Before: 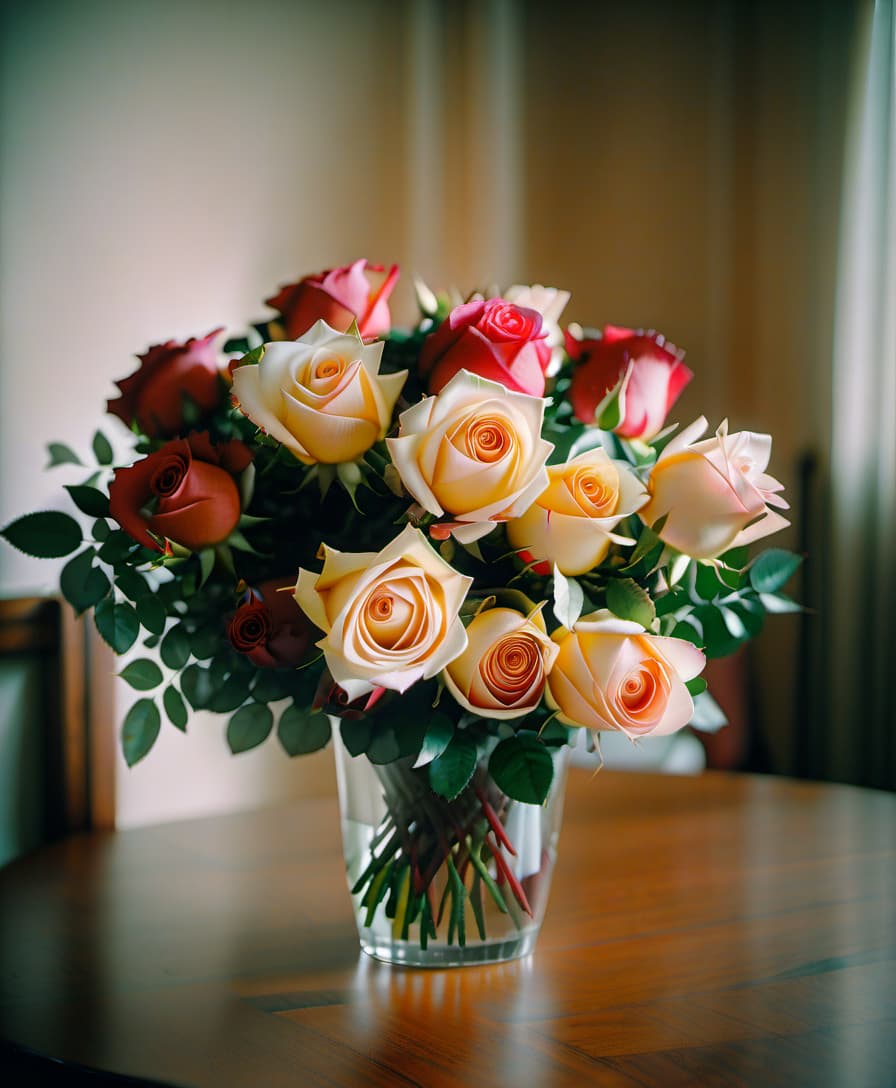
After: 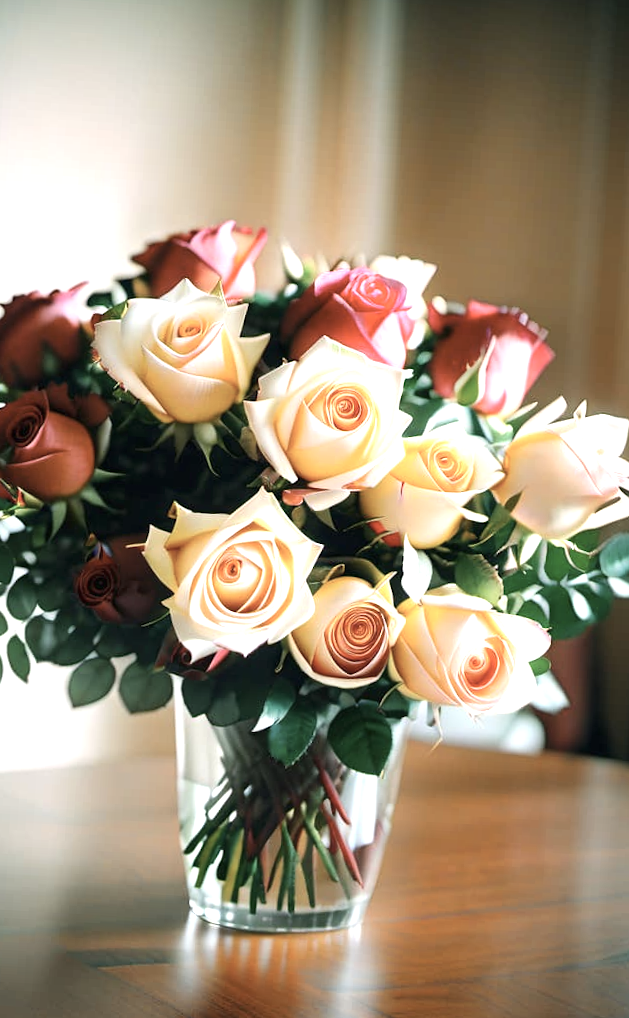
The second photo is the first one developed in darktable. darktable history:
contrast brightness saturation: contrast 0.1, saturation -0.36
crop and rotate: angle -3.27°, left 14.277%, top 0.028%, right 10.766%, bottom 0.028%
exposure: black level correction 0, exposure 1.1 EV, compensate highlight preservation false
